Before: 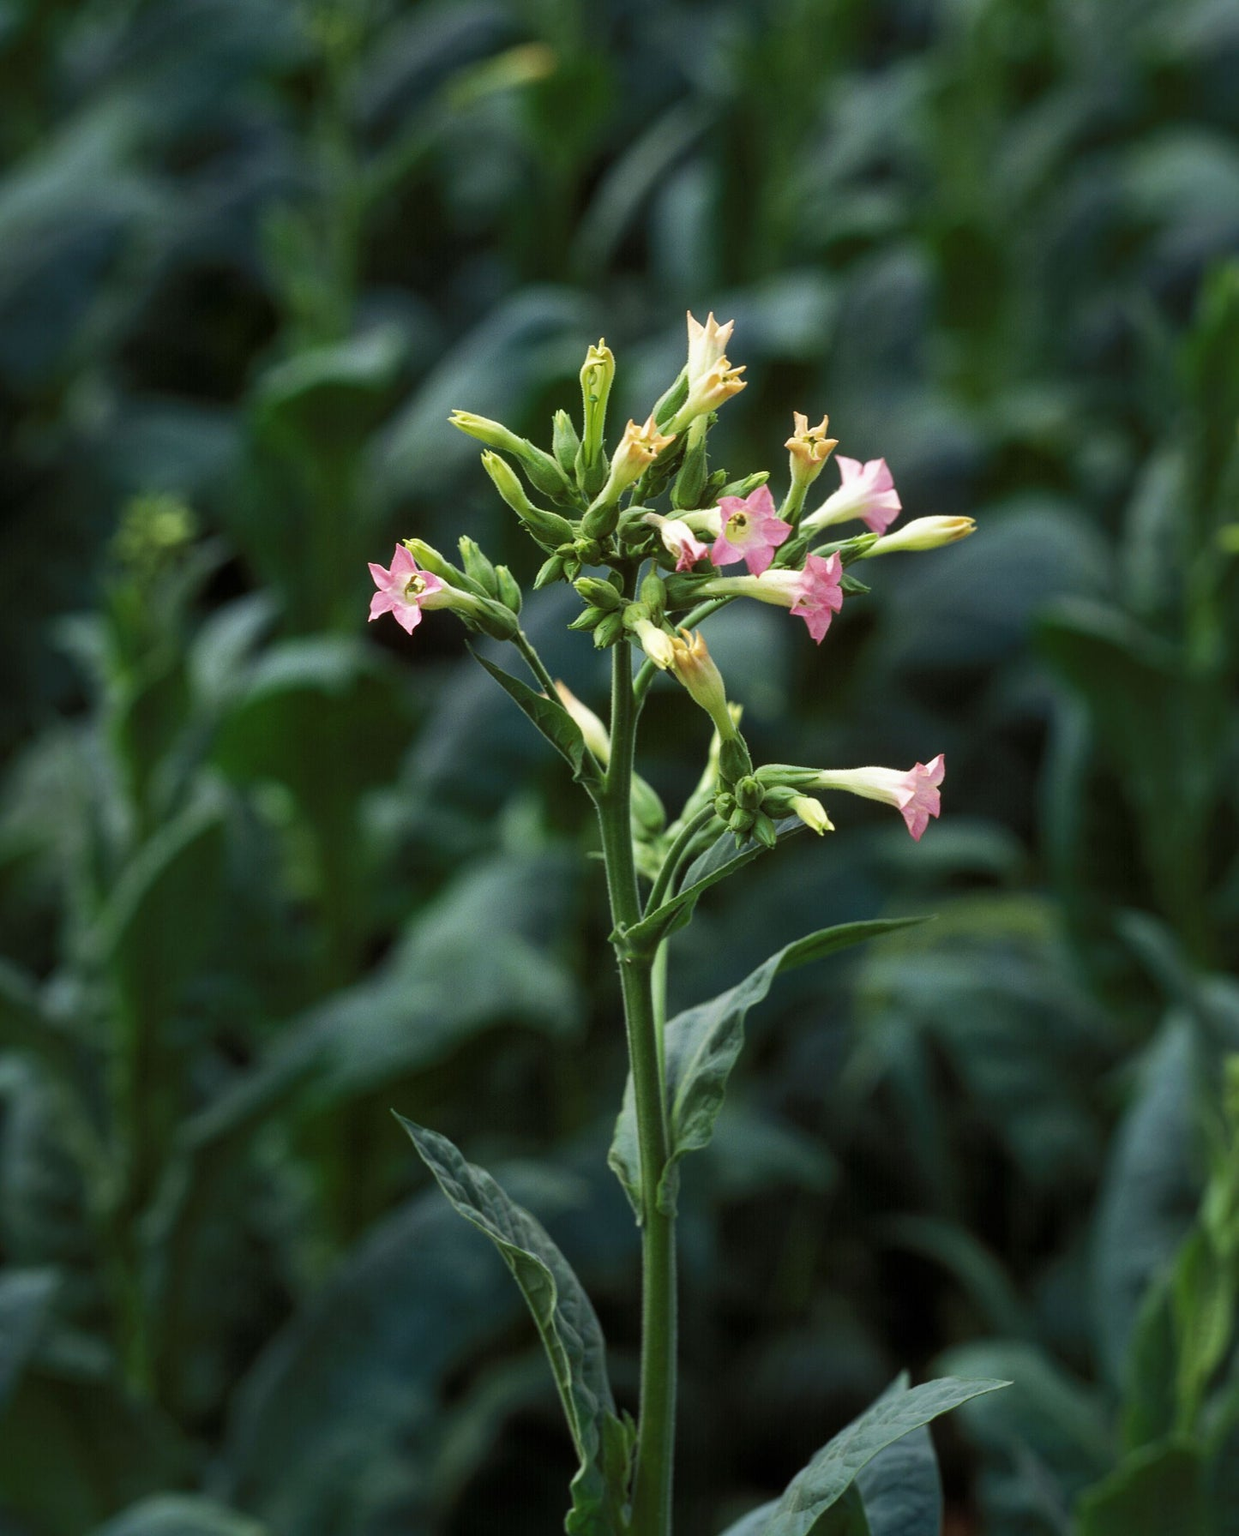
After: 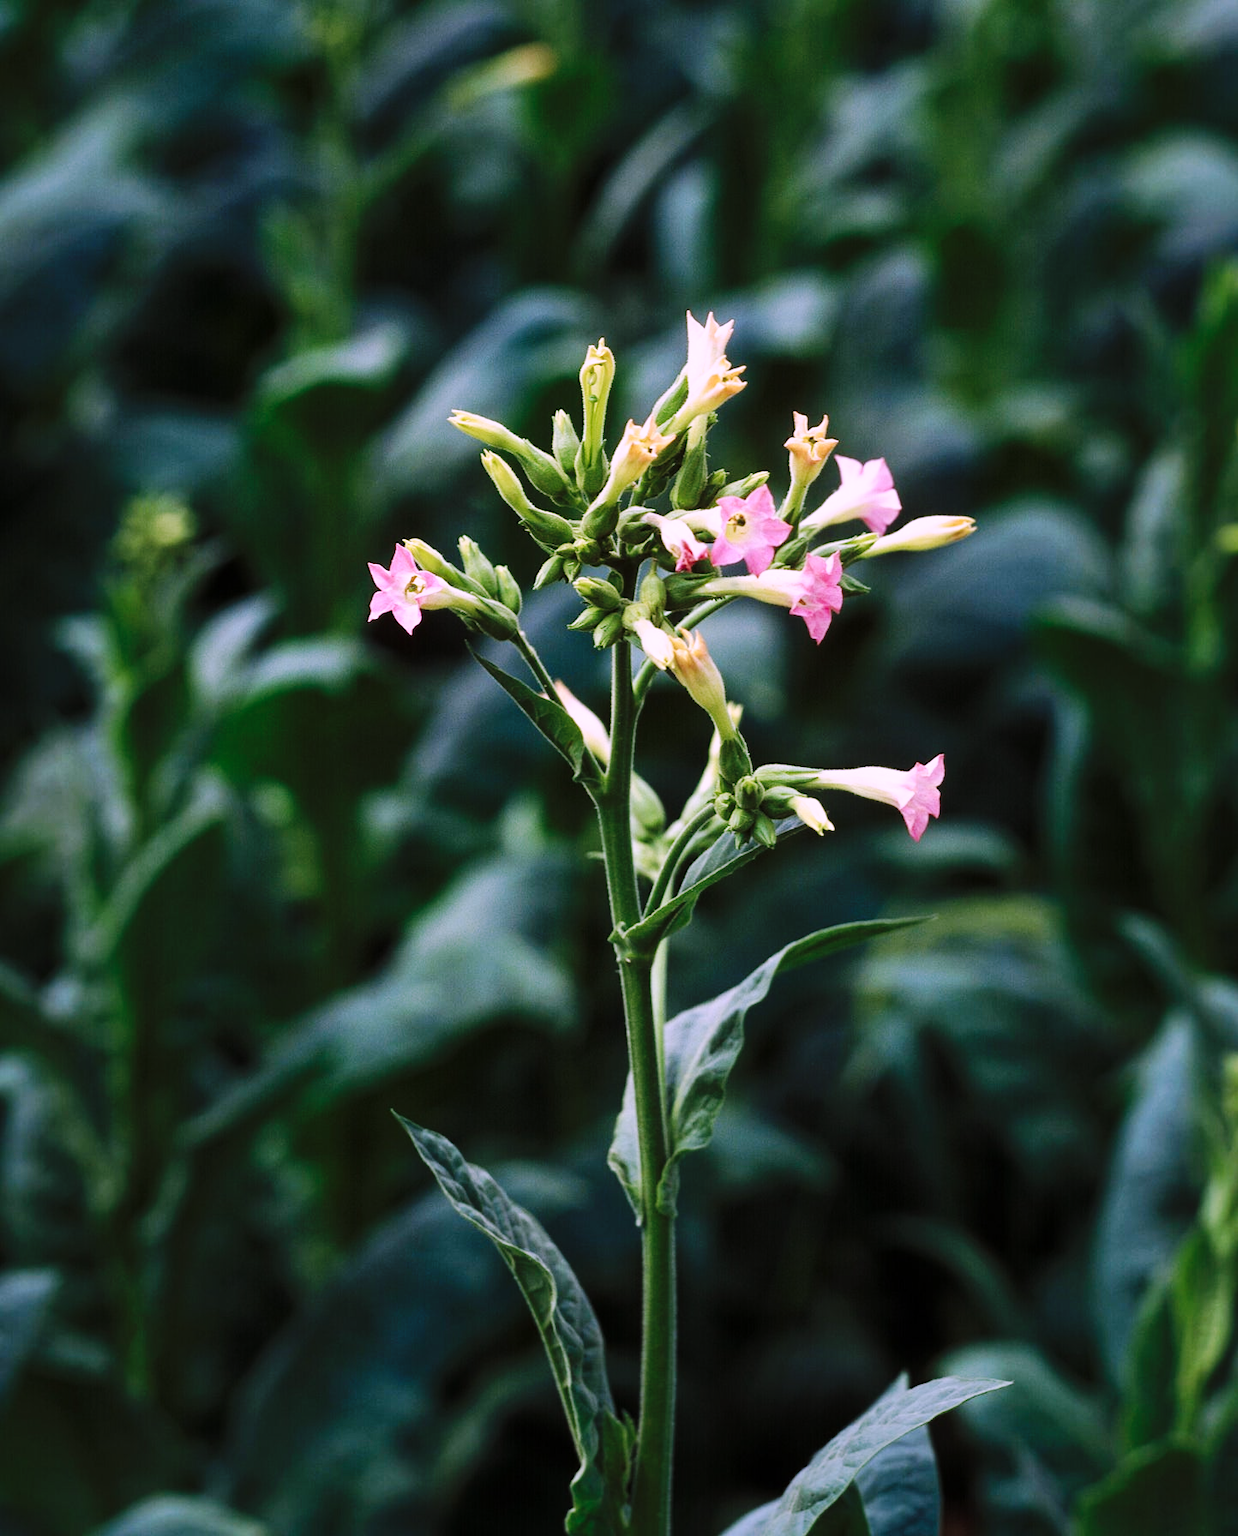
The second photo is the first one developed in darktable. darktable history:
color correction: highlights a* 15.46, highlights b* -20.56
base curve: curves: ch0 [(0, 0) (0.036, 0.025) (0.121, 0.166) (0.206, 0.329) (0.605, 0.79) (1, 1)], preserve colors none
